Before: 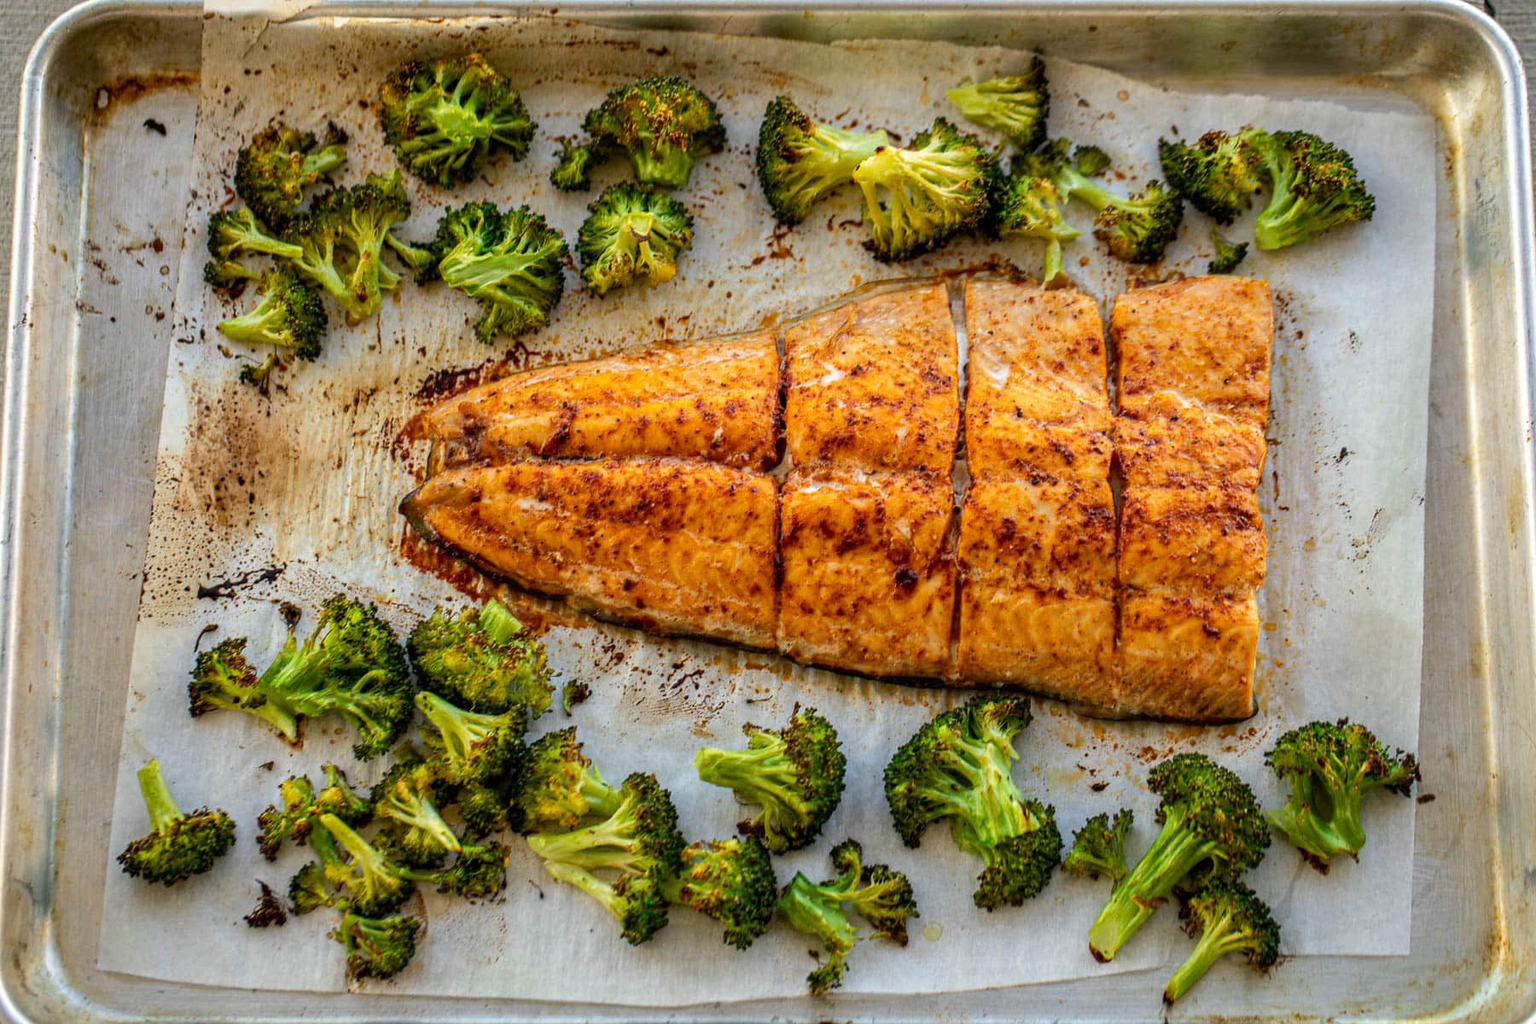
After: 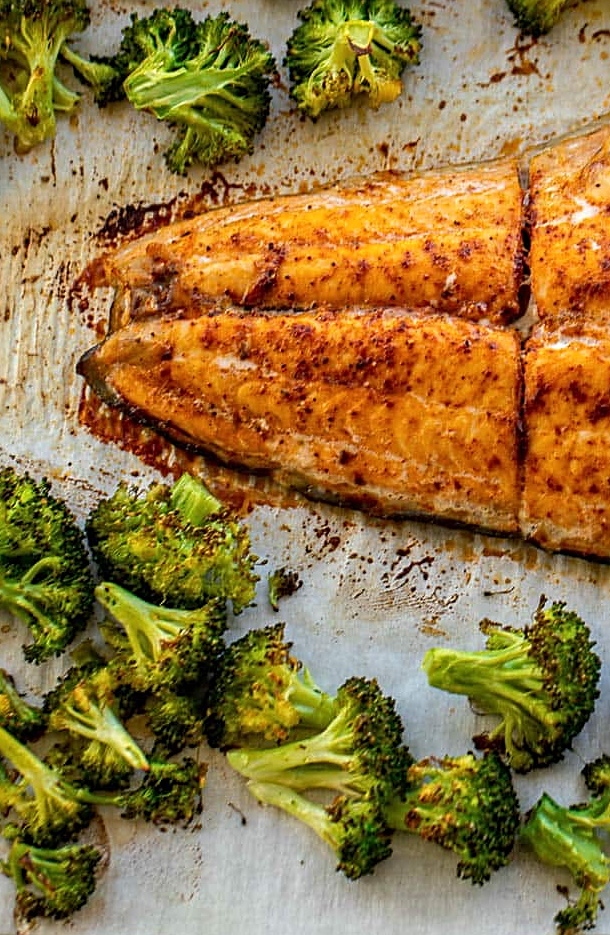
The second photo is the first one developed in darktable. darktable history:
sharpen: on, module defaults
crop and rotate: left 21.775%, top 19.063%, right 44.314%, bottom 3.004%
shadows and highlights: shadows -8.3, white point adjustment 1.47, highlights 9.16
